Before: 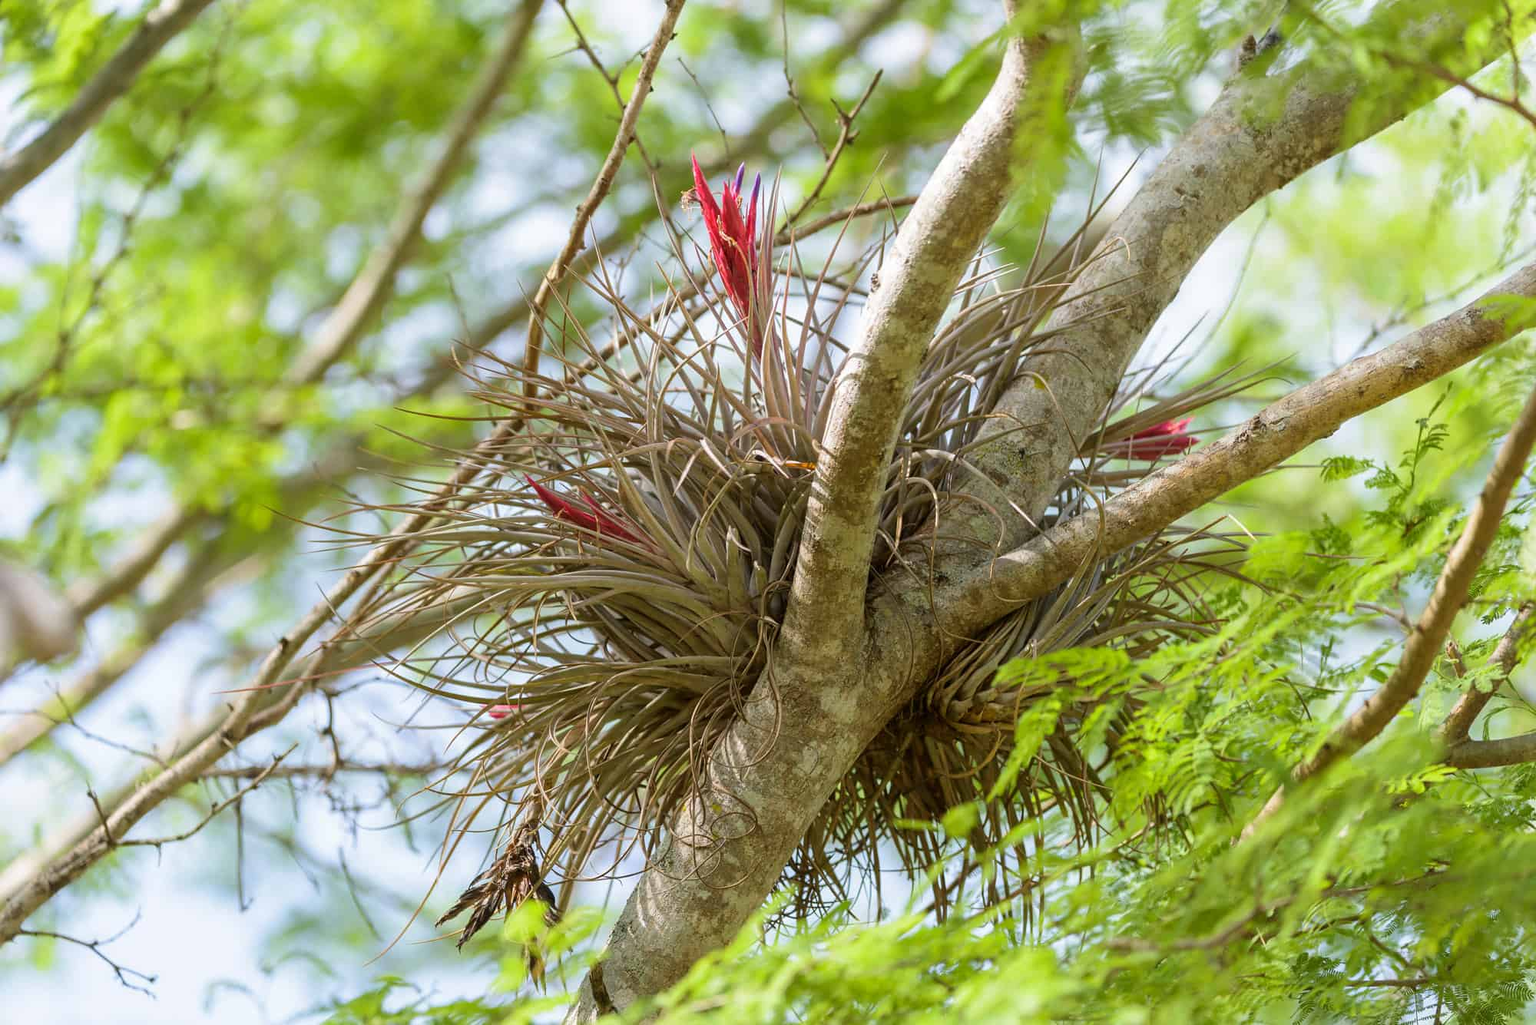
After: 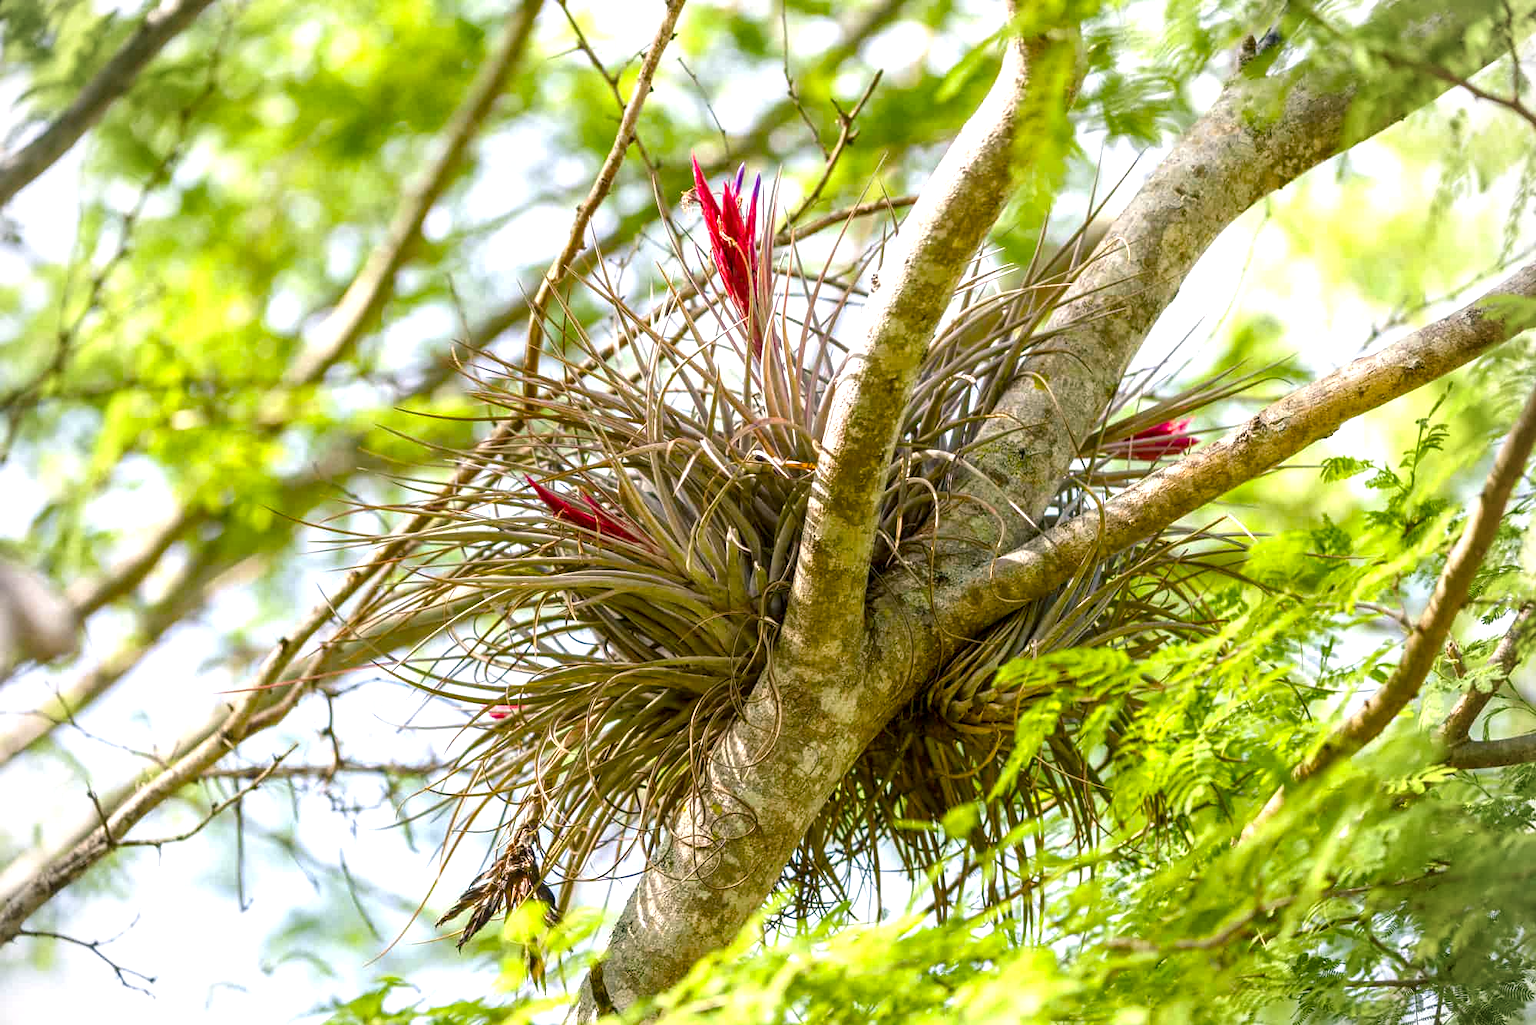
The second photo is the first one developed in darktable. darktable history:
exposure: exposure 0.161 EV, compensate highlight preservation false
color balance rgb: shadows lift › chroma 4.21%, shadows lift › hue 252.22°, highlights gain › chroma 1.36%, highlights gain › hue 50.24°, perceptual saturation grading › mid-tones 6.33%, perceptual saturation grading › shadows 72.44%, perceptual brilliance grading › highlights 11.59%, contrast 5.05%
vignetting: on, module defaults
local contrast: on, module defaults
